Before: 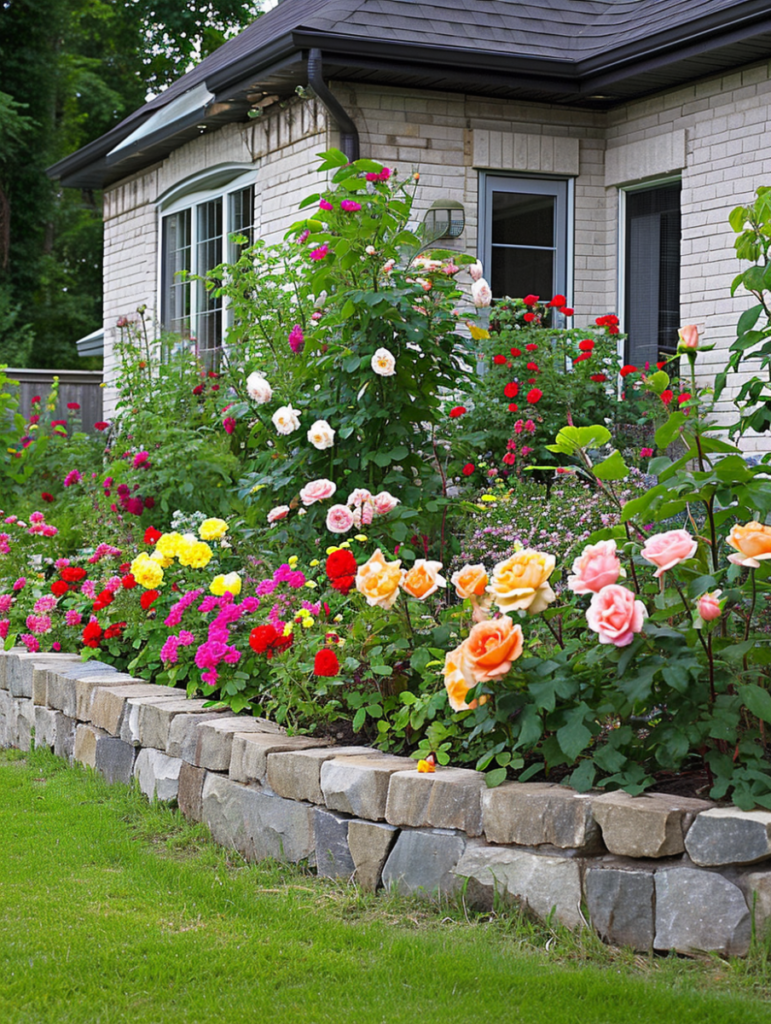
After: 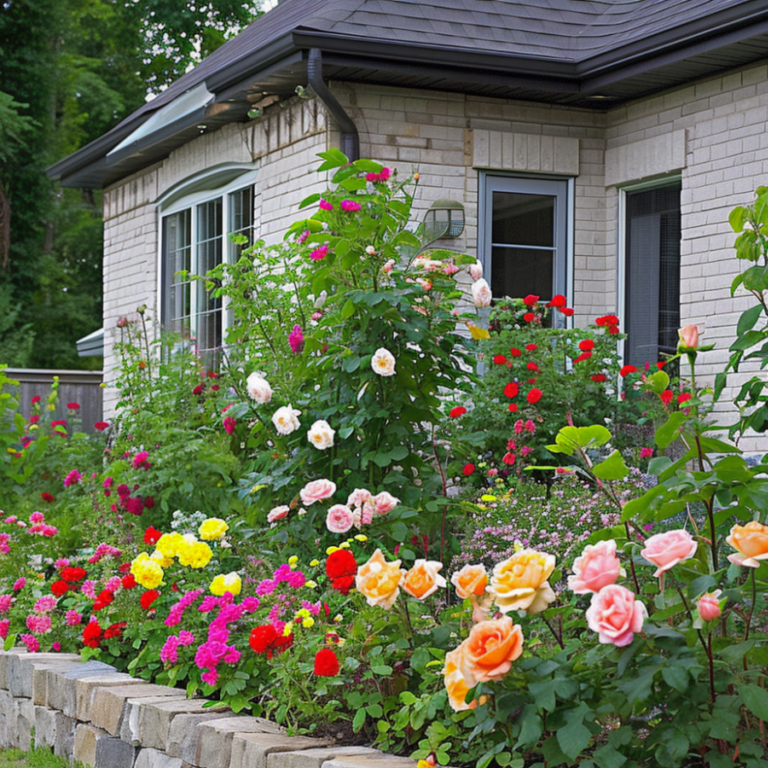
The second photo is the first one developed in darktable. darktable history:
crop: bottom 24.967%
shadows and highlights: on, module defaults
exposure: compensate highlight preservation false
